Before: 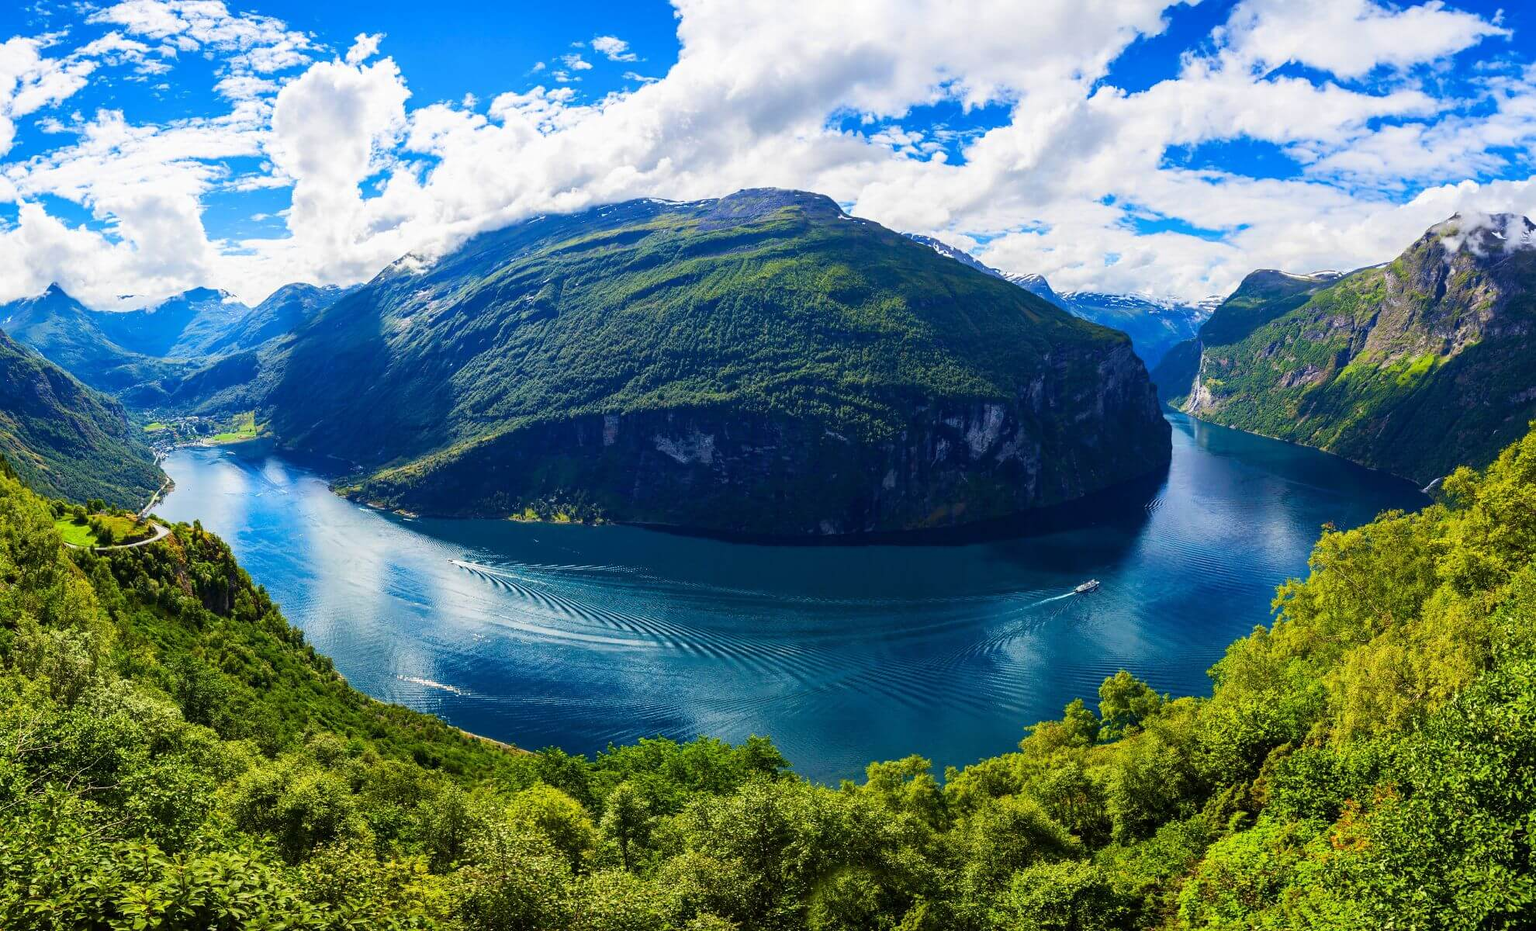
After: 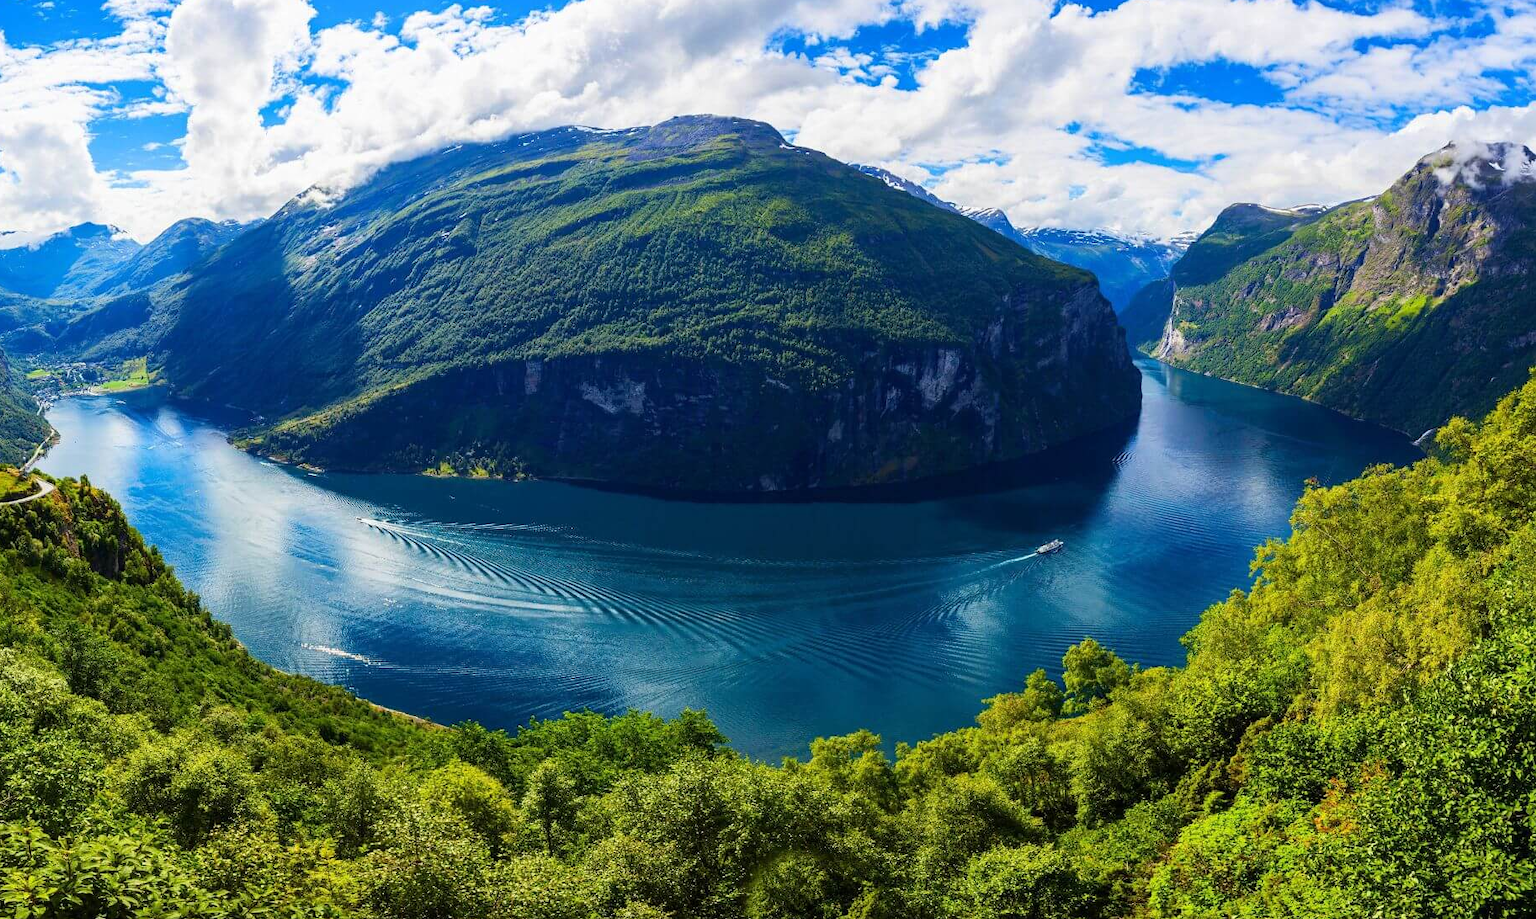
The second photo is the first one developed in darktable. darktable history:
crop and rotate: left 7.782%, top 8.897%
